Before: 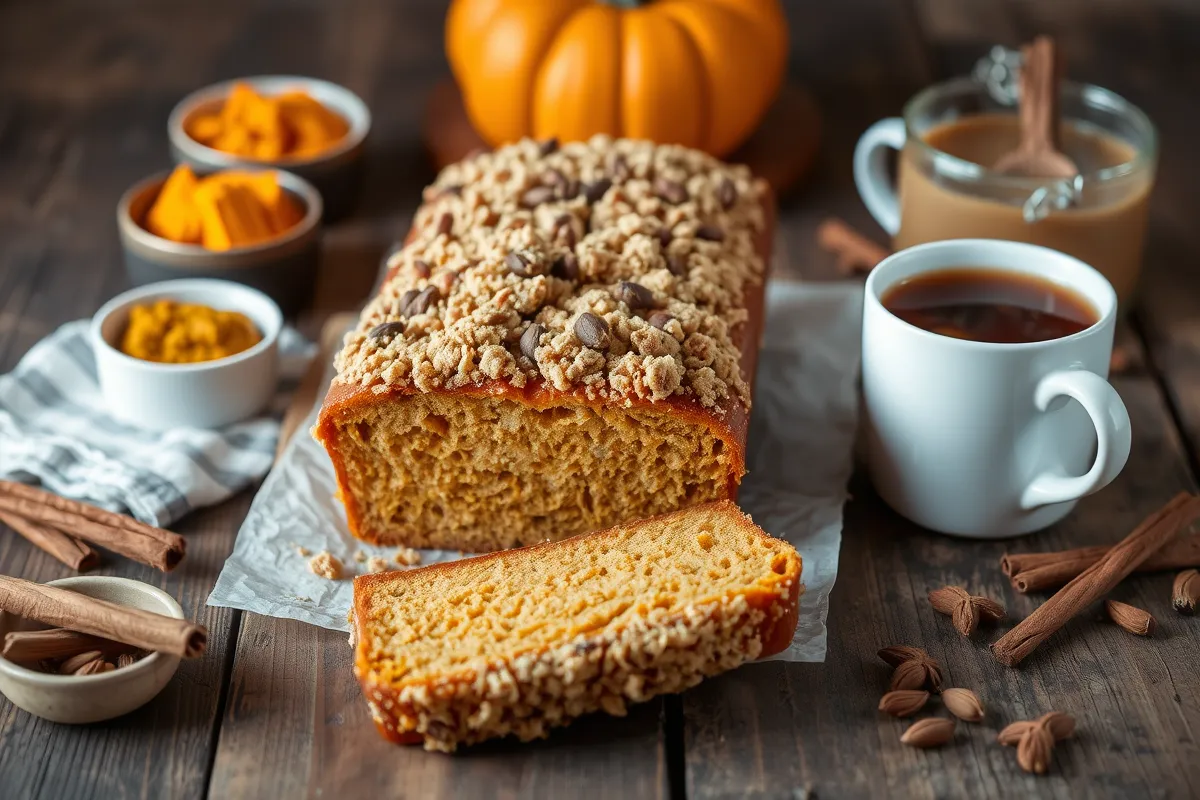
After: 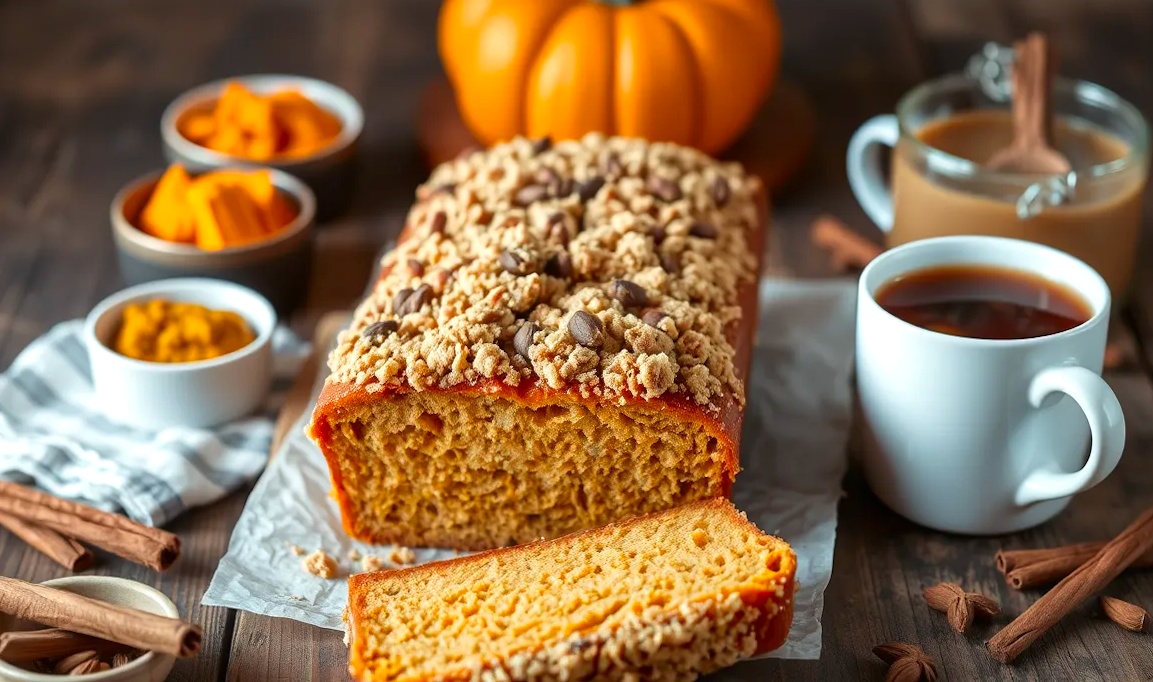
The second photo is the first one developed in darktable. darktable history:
contrast brightness saturation: contrast 0.04, saturation 0.16
crop and rotate: angle 0.2°, left 0.275%, right 3.127%, bottom 14.18%
exposure: exposure 0.217 EV, compensate highlight preservation false
